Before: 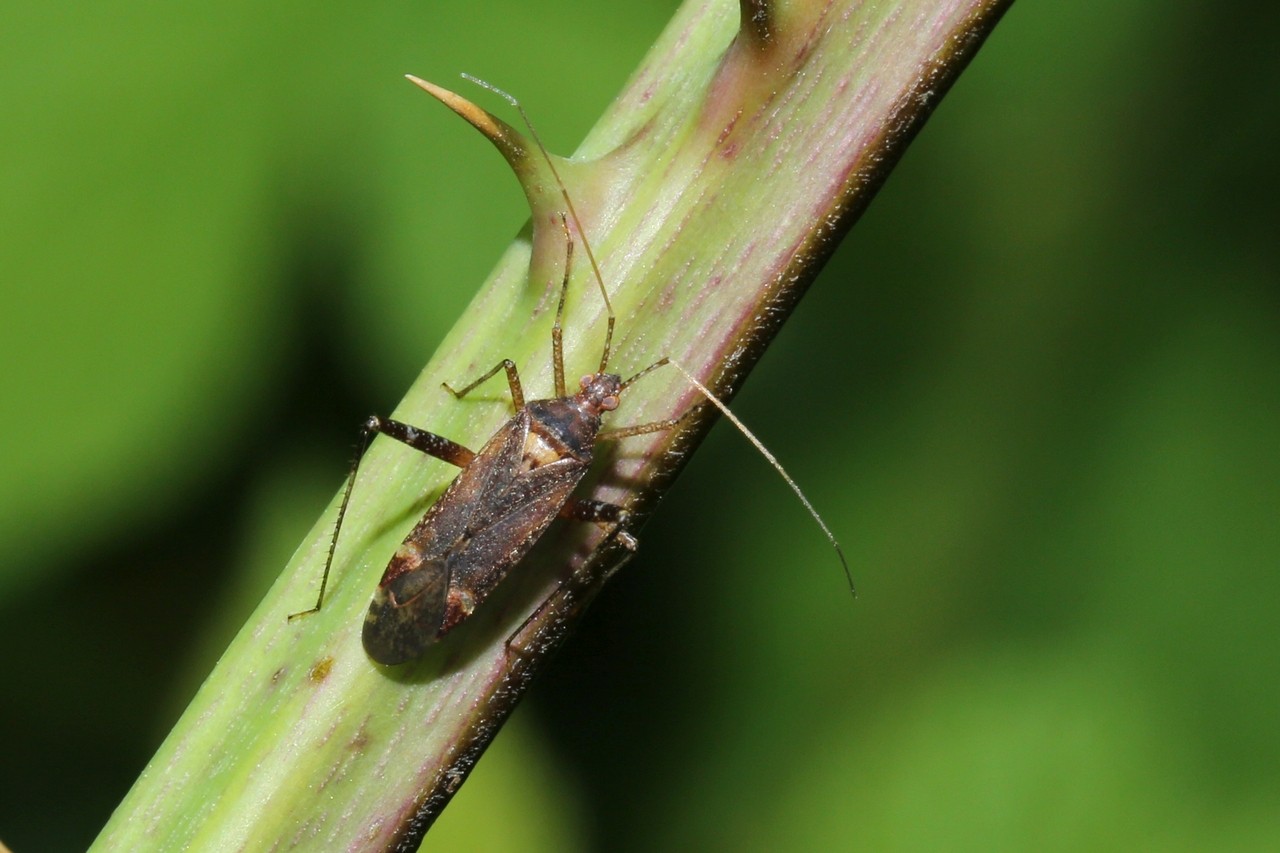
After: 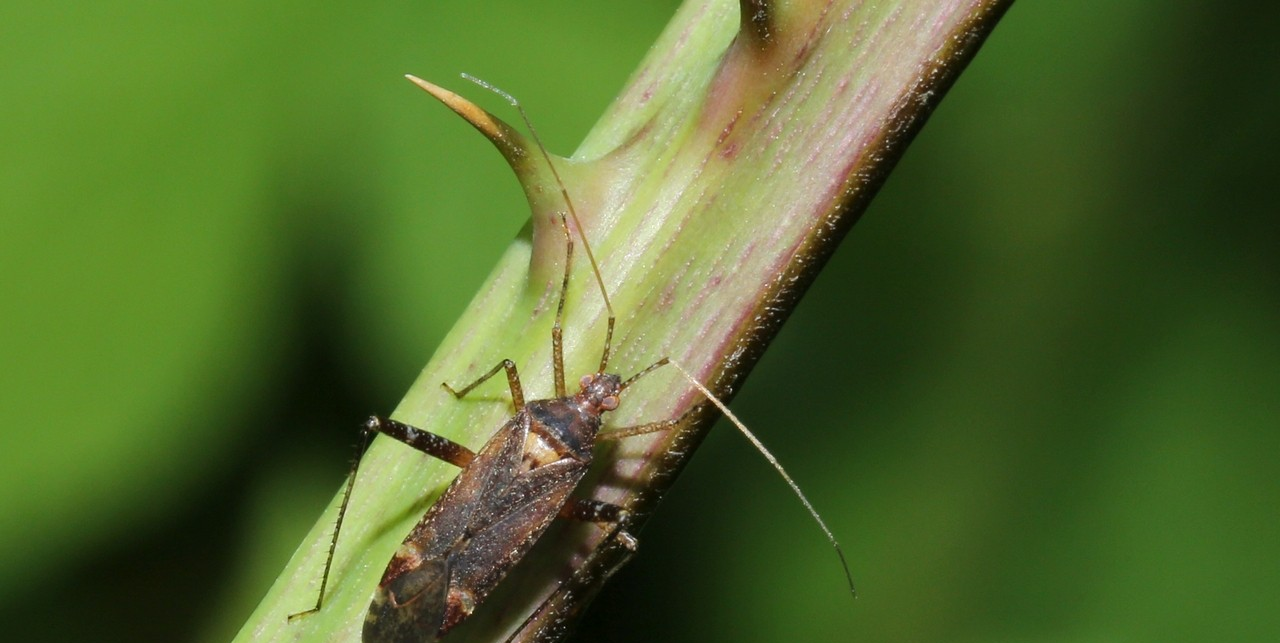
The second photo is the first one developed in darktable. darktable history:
crop: bottom 24.597%
